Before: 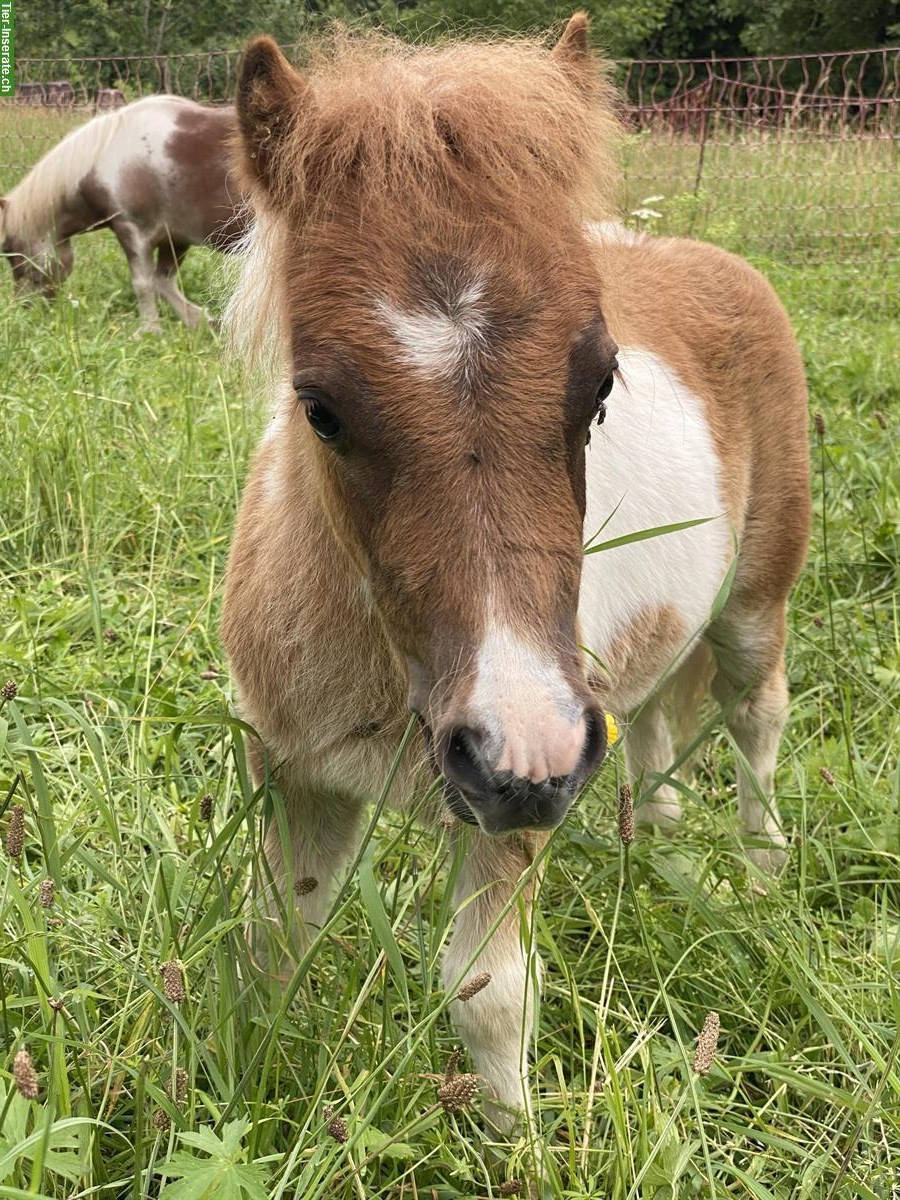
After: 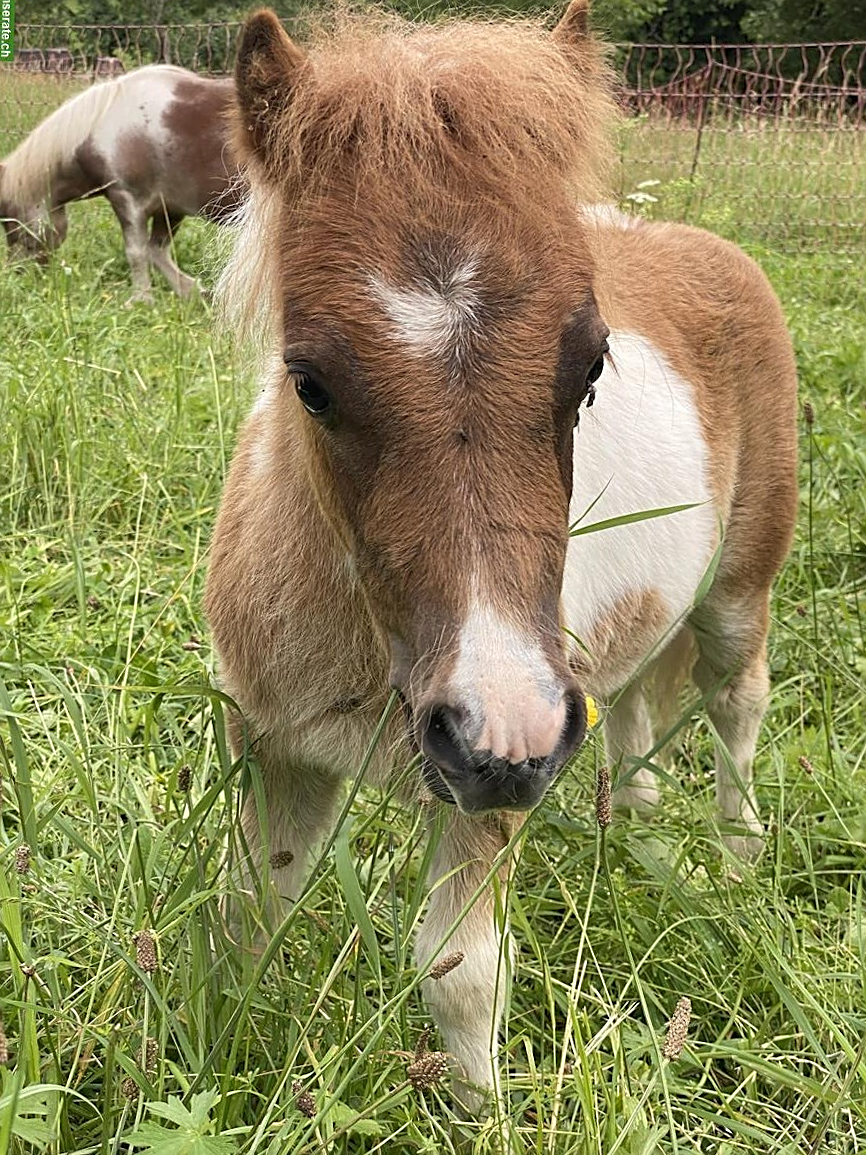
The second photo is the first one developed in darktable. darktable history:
crop and rotate: angle -1.69°
sharpen: on, module defaults
